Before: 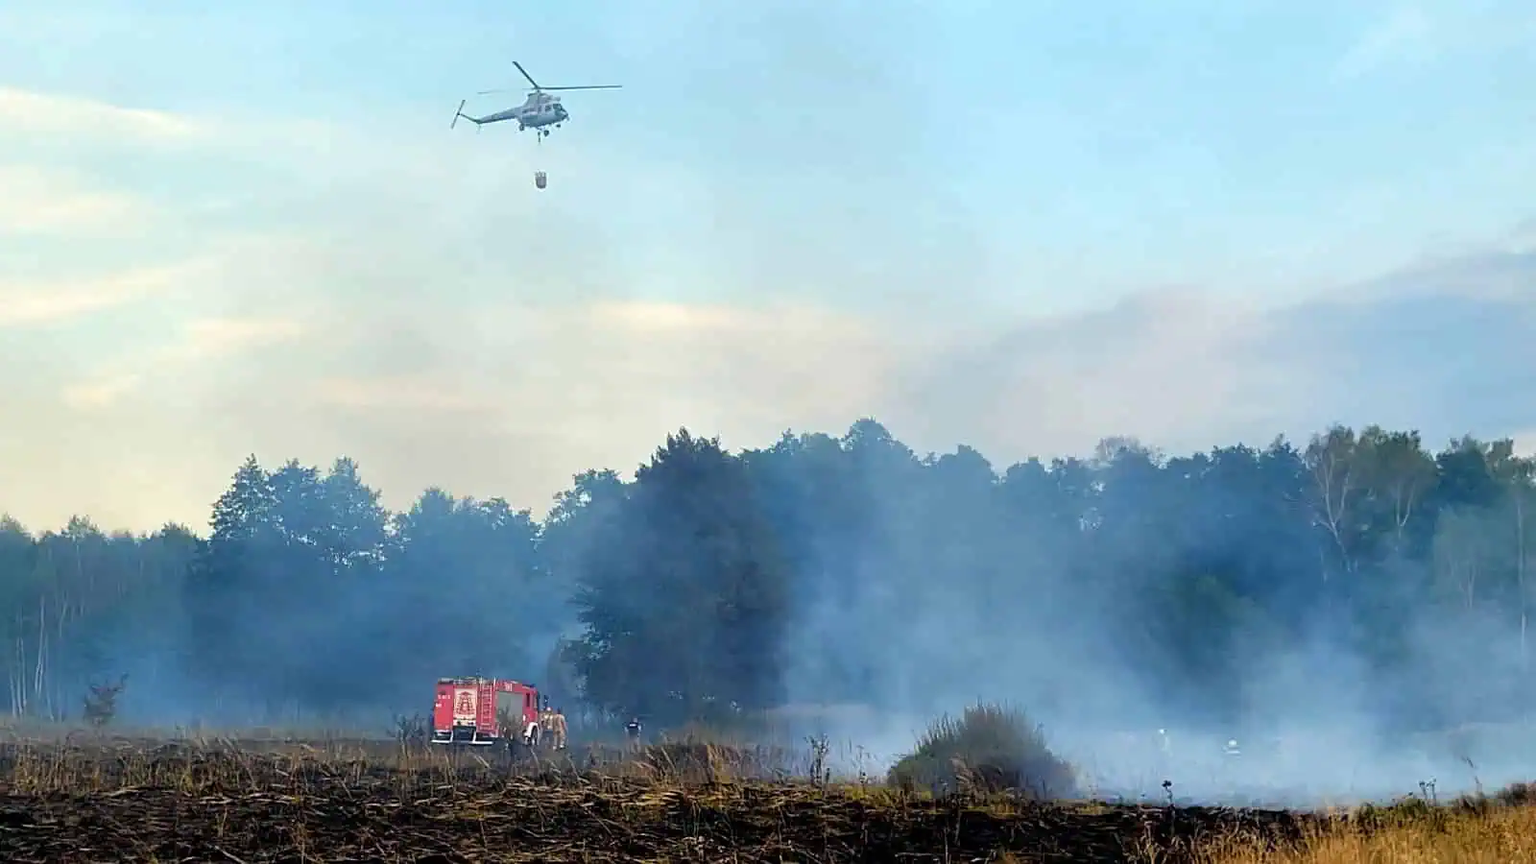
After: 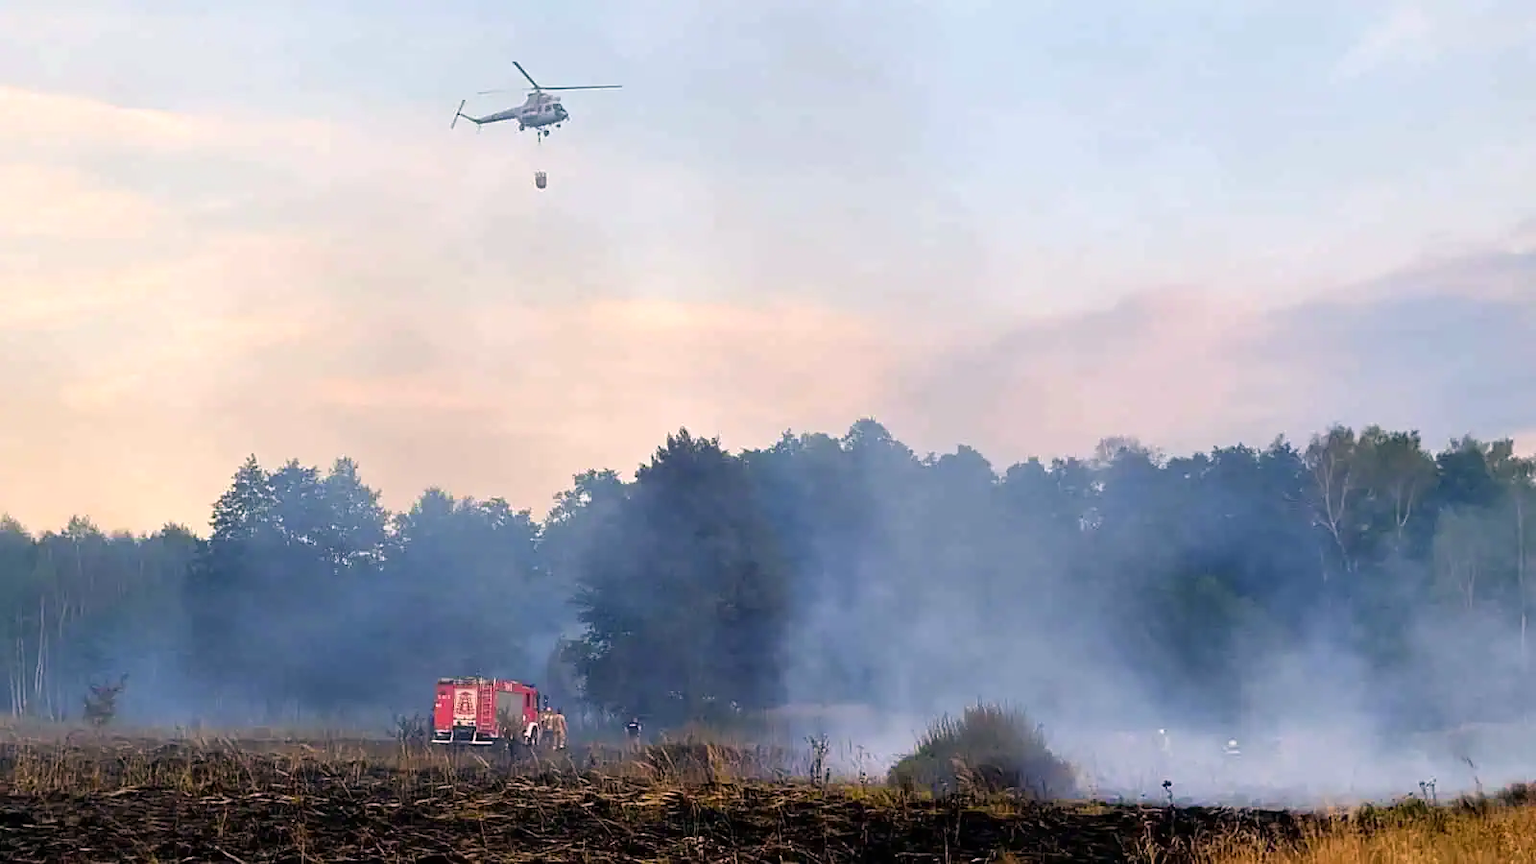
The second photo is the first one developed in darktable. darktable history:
tone equalizer: on, module defaults
color correction: highlights a* 13.02, highlights b* 5.49
